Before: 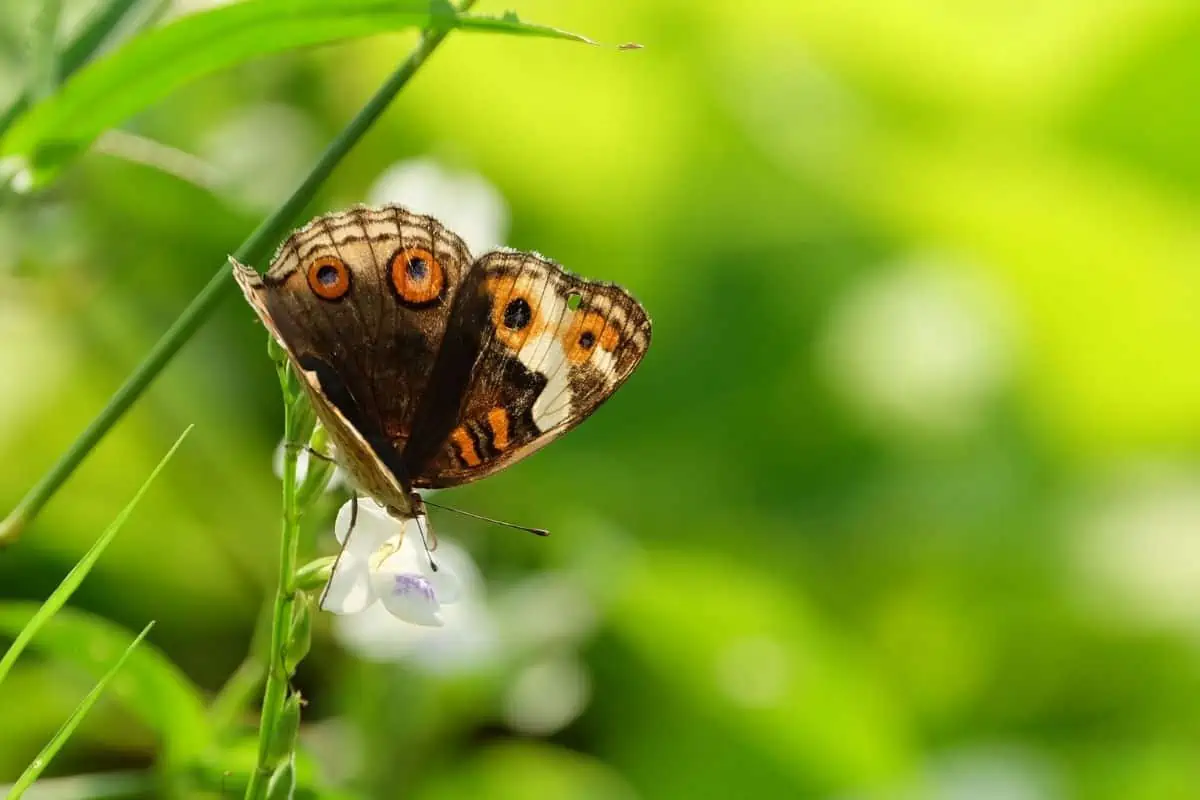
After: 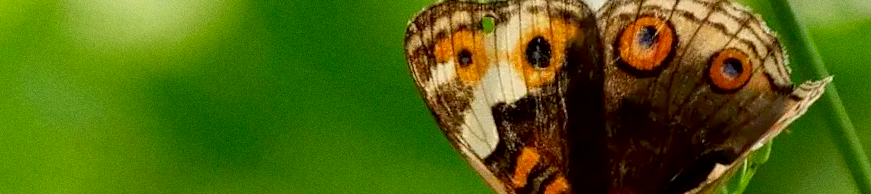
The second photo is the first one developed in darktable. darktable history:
crop and rotate: angle 16.12°, top 30.835%, bottom 35.653%
contrast brightness saturation: saturation 0.13
exposure: black level correction 0.009, exposure -0.159 EV, compensate highlight preservation false
grain: on, module defaults
